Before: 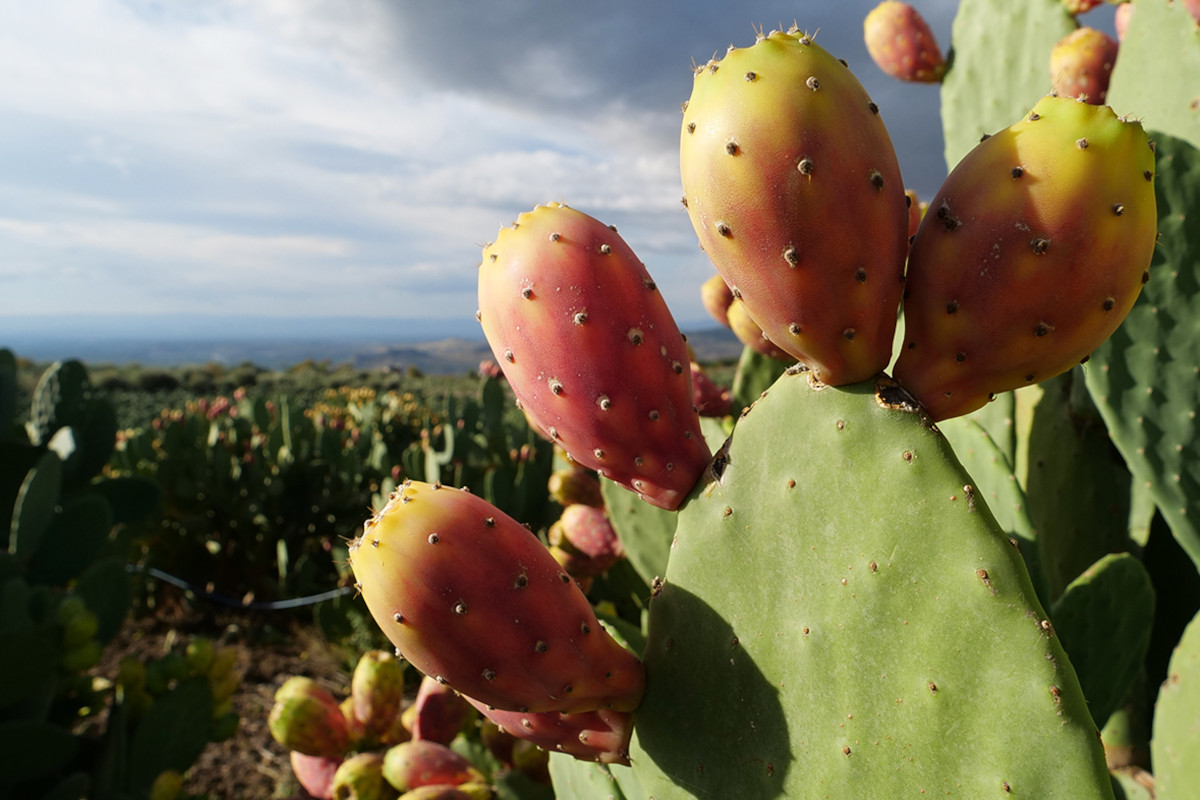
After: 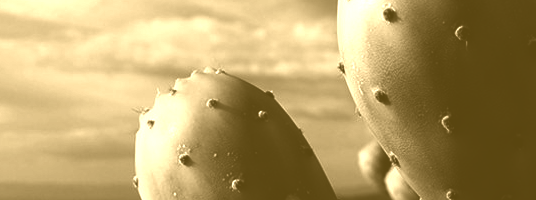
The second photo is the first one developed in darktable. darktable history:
crop: left 28.64%, top 16.832%, right 26.637%, bottom 58.055%
colorize: hue 36°, source mix 100%
contrast brightness saturation: contrast 0.02, brightness -1, saturation -1
